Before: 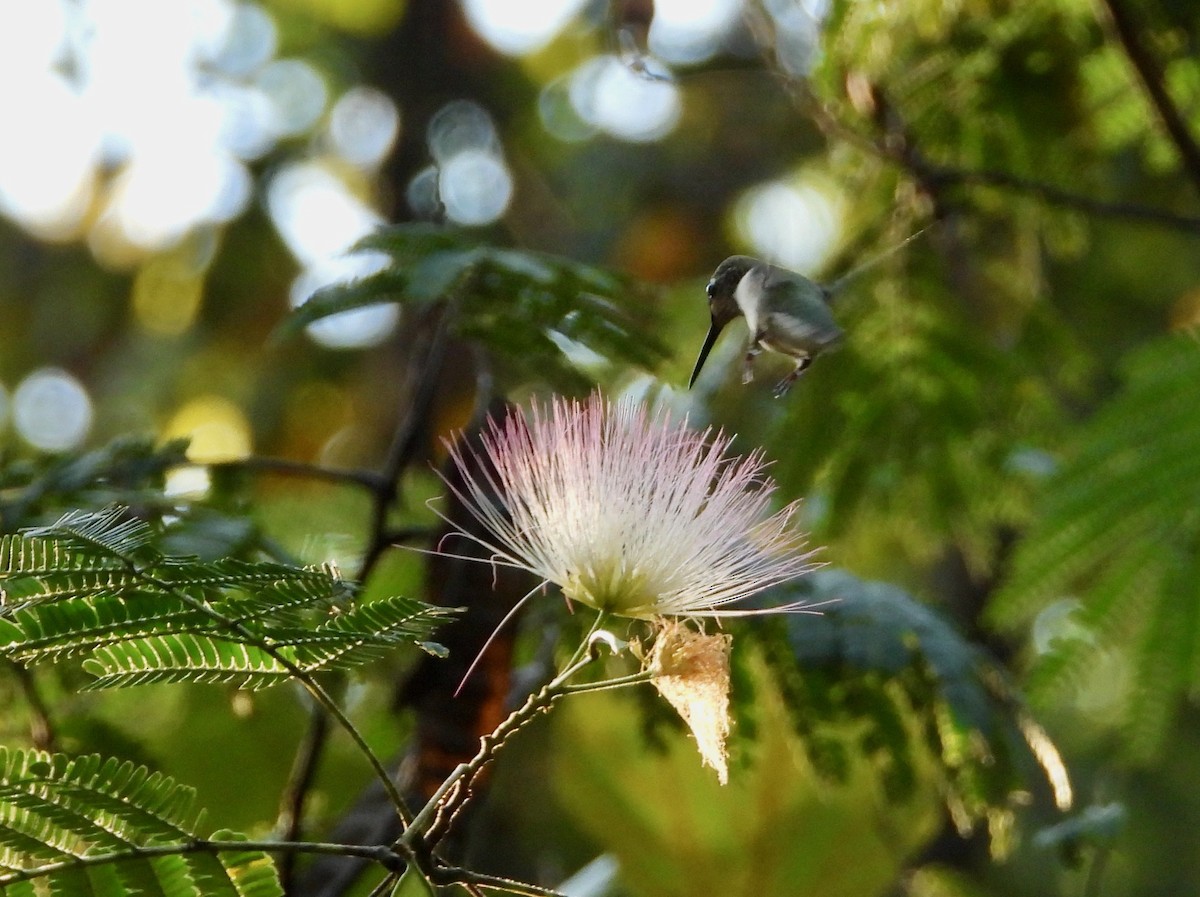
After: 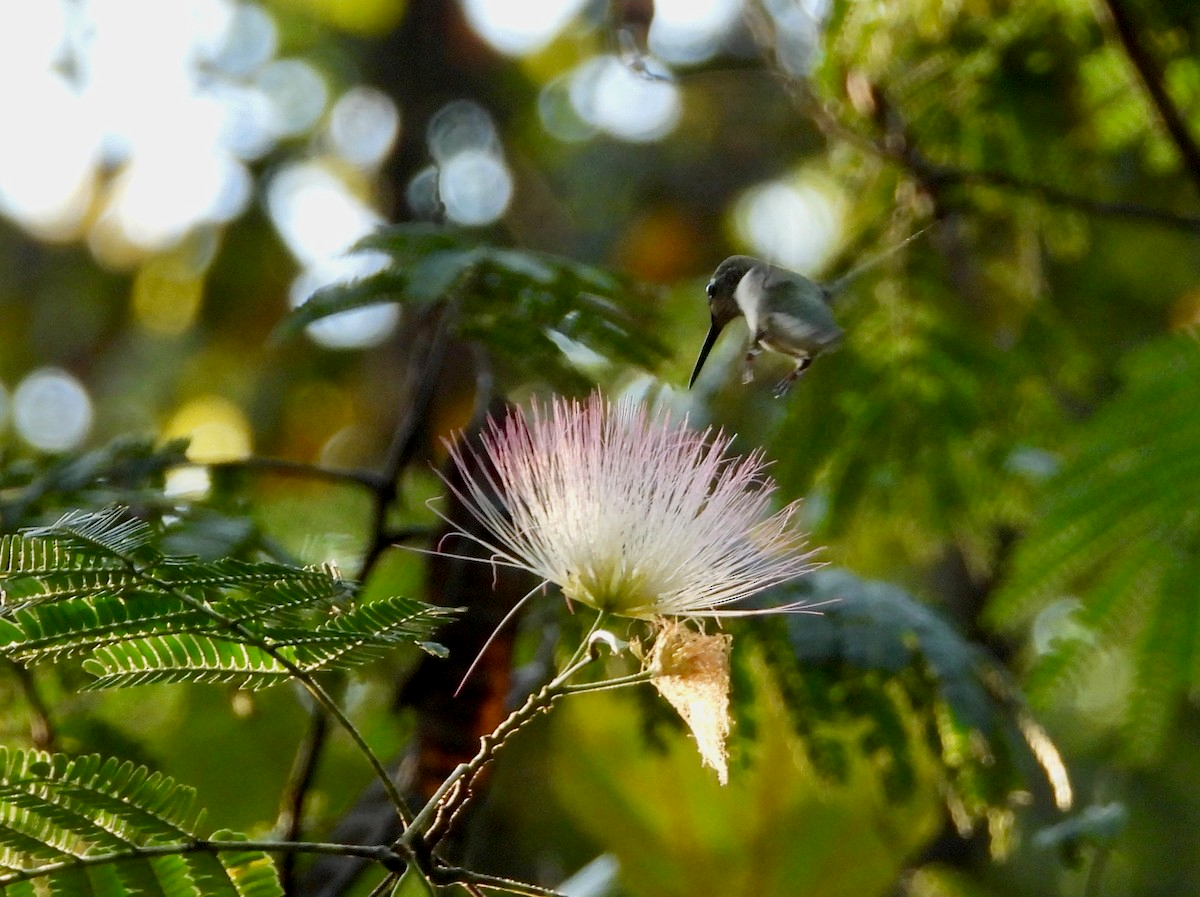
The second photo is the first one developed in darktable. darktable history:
color calibration: illuminant same as pipeline (D50), adaptation XYZ, x 0.346, y 0.358, temperature 5010.27 K
